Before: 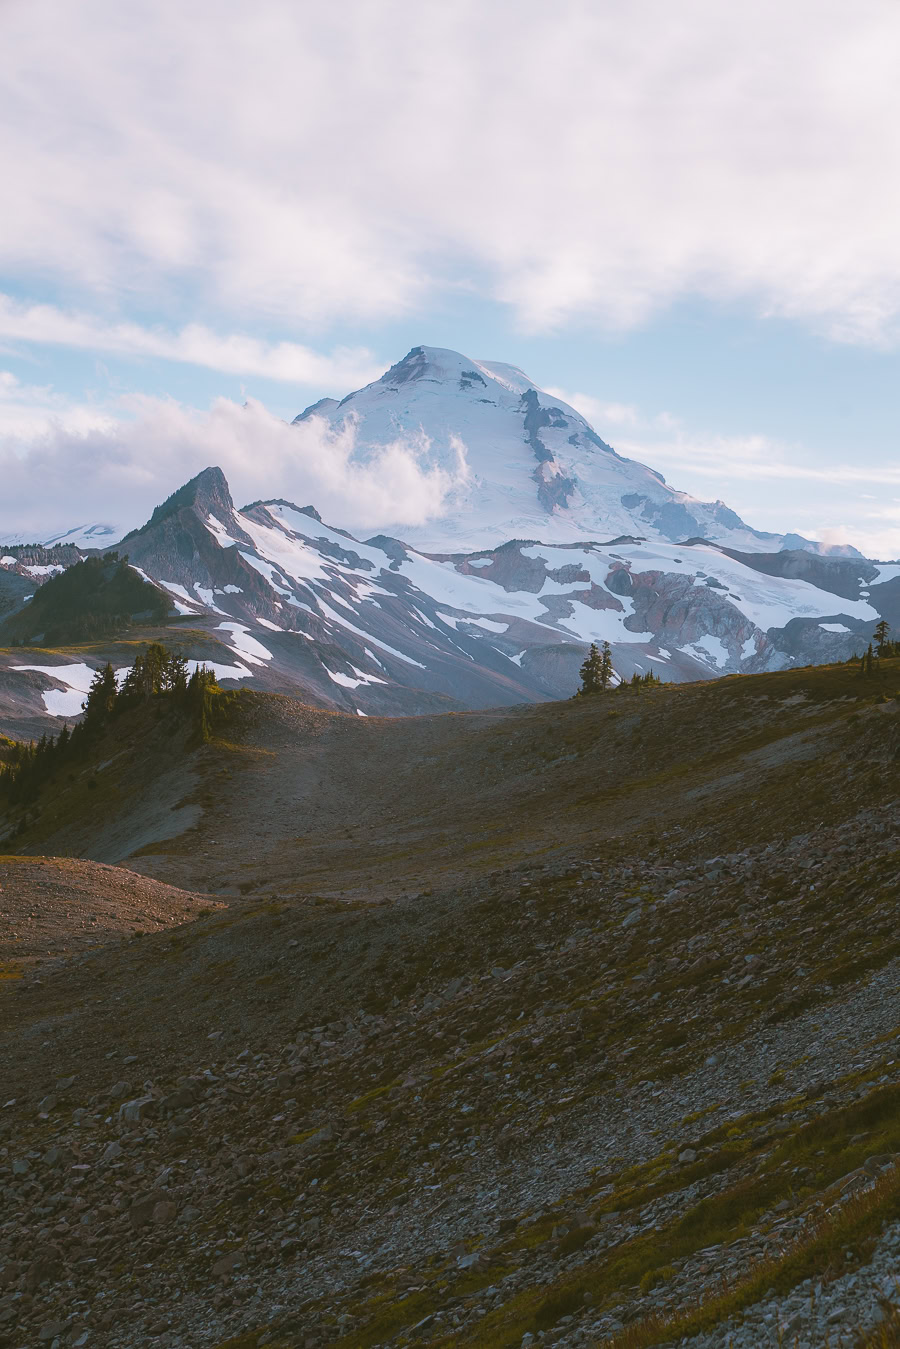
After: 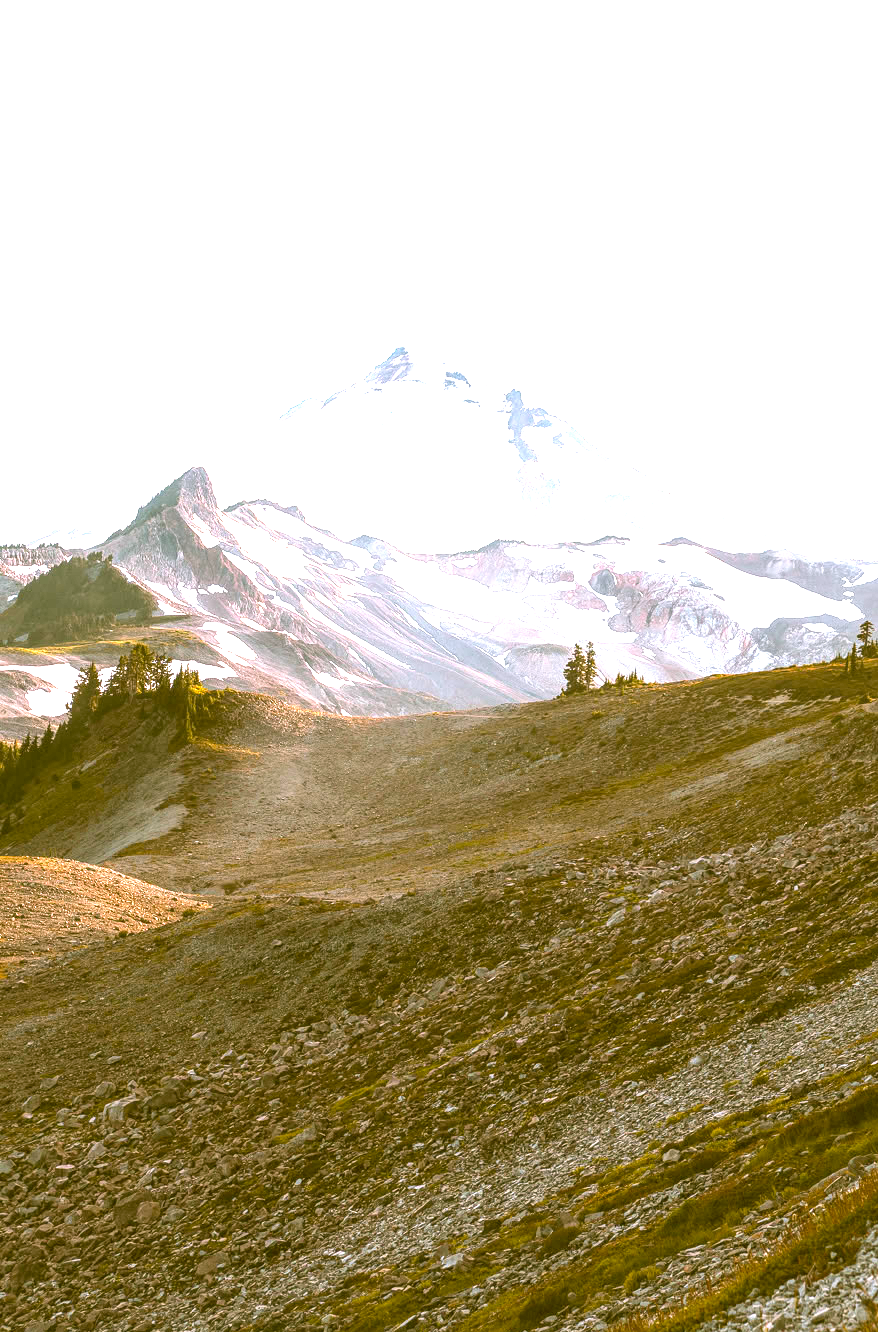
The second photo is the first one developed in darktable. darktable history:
color correction: highlights a* 8.64, highlights b* 15.2, shadows a* -0.593, shadows b* 26.22
local contrast: detail 160%
crop and rotate: left 1.782%, right 0.602%, bottom 1.209%
exposure: black level correction 0.002, exposure 2.001 EV, compensate highlight preservation false
